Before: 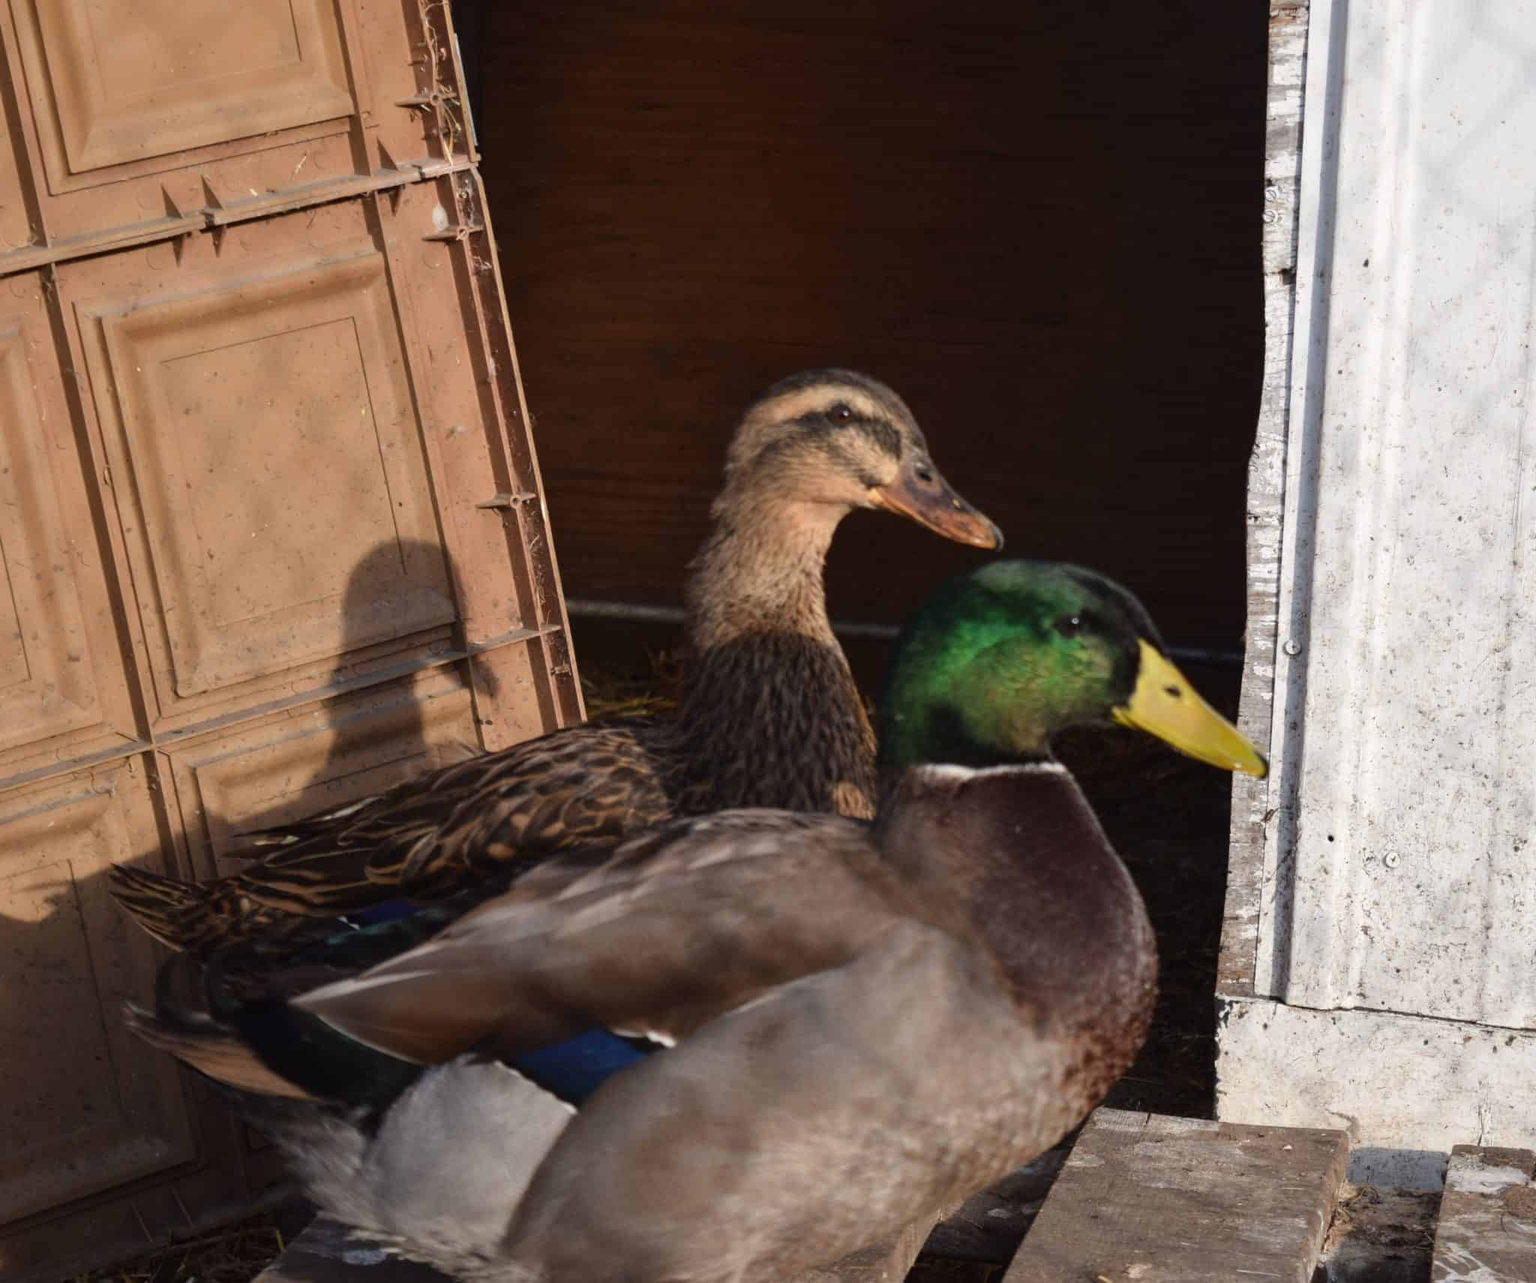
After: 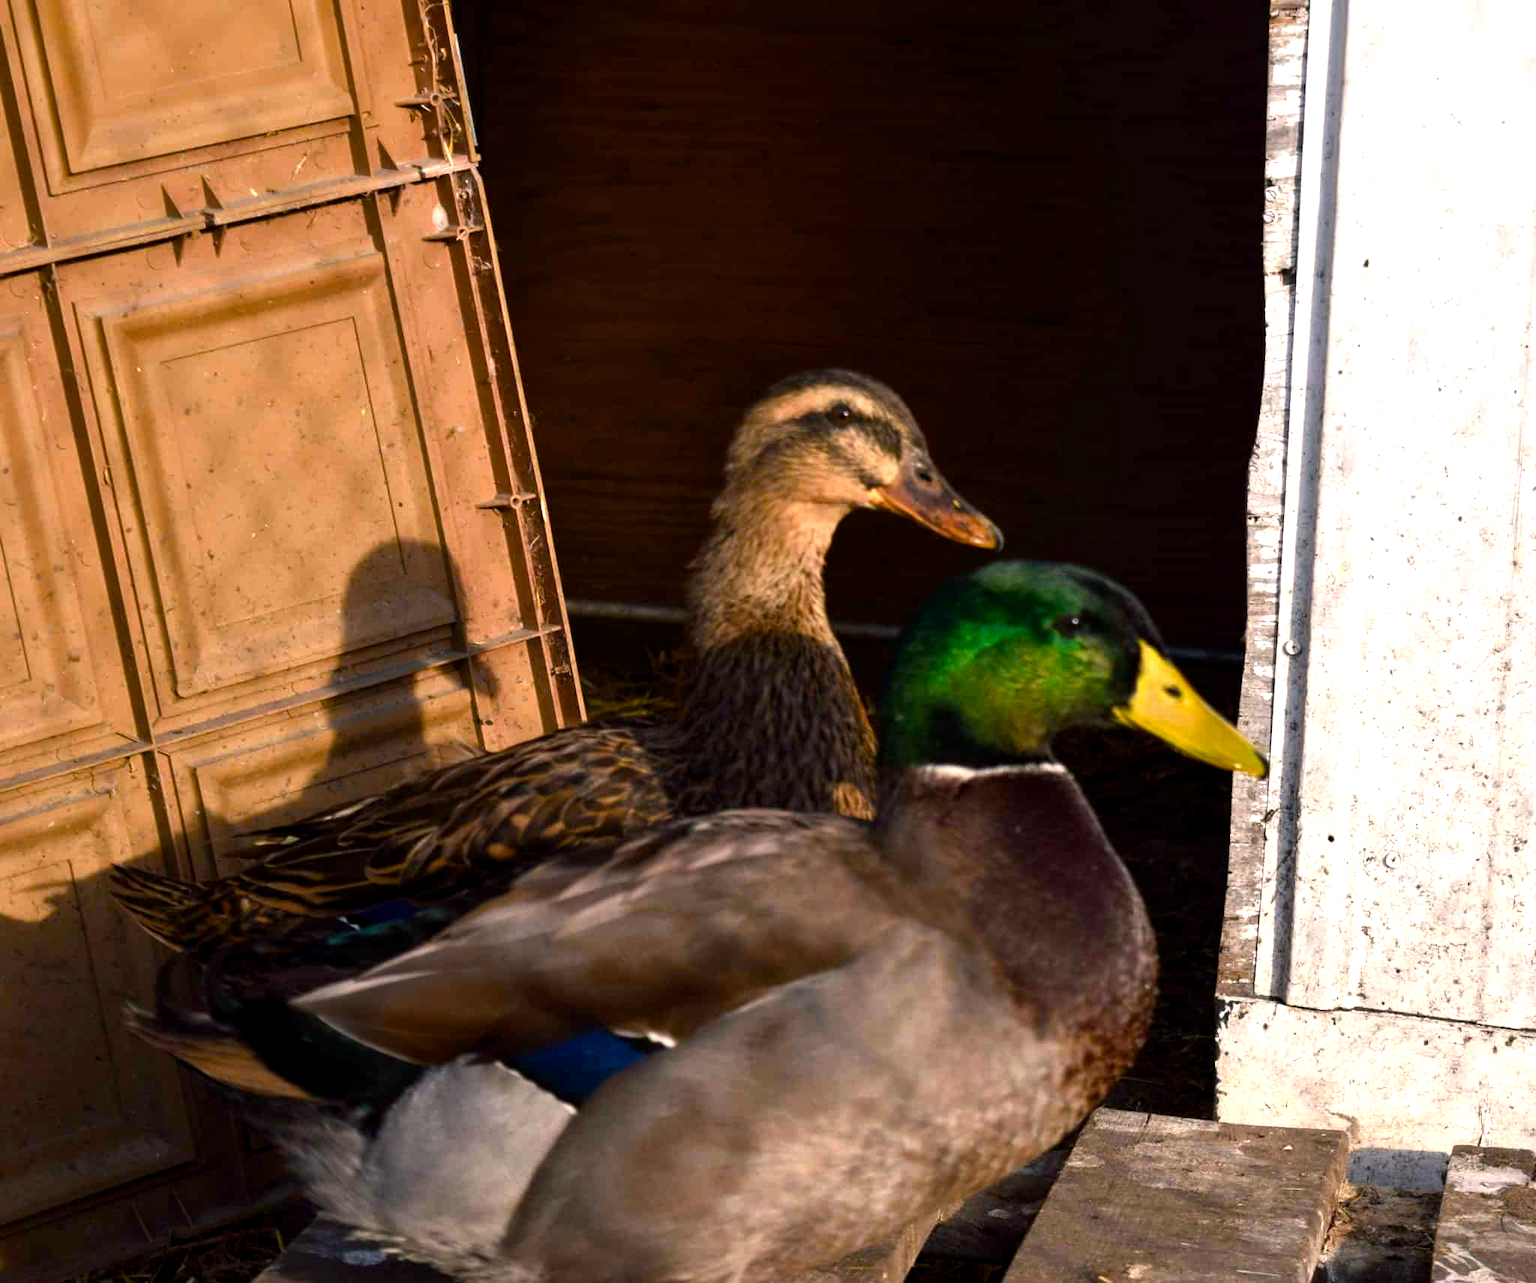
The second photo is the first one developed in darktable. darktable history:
color balance rgb: shadows lift › chroma 2%, shadows lift › hue 185.64°, power › luminance 1.48%, highlights gain › chroma 3%, highlights gain › hue 54.51°, global offset › luminance -0.4%, perceptual saturation grading › highlights -18.47%, perceptual saturation grading › mid-tones 6.62%, perceptual saturation grading › shadows 28.22%, perceptual brilliance grading › highlights 15.68%, perceptual brilliance grading › shadows -14.29%, global vibrance 25.96%, contrast 6.45%
color balance: output saturation 120%
